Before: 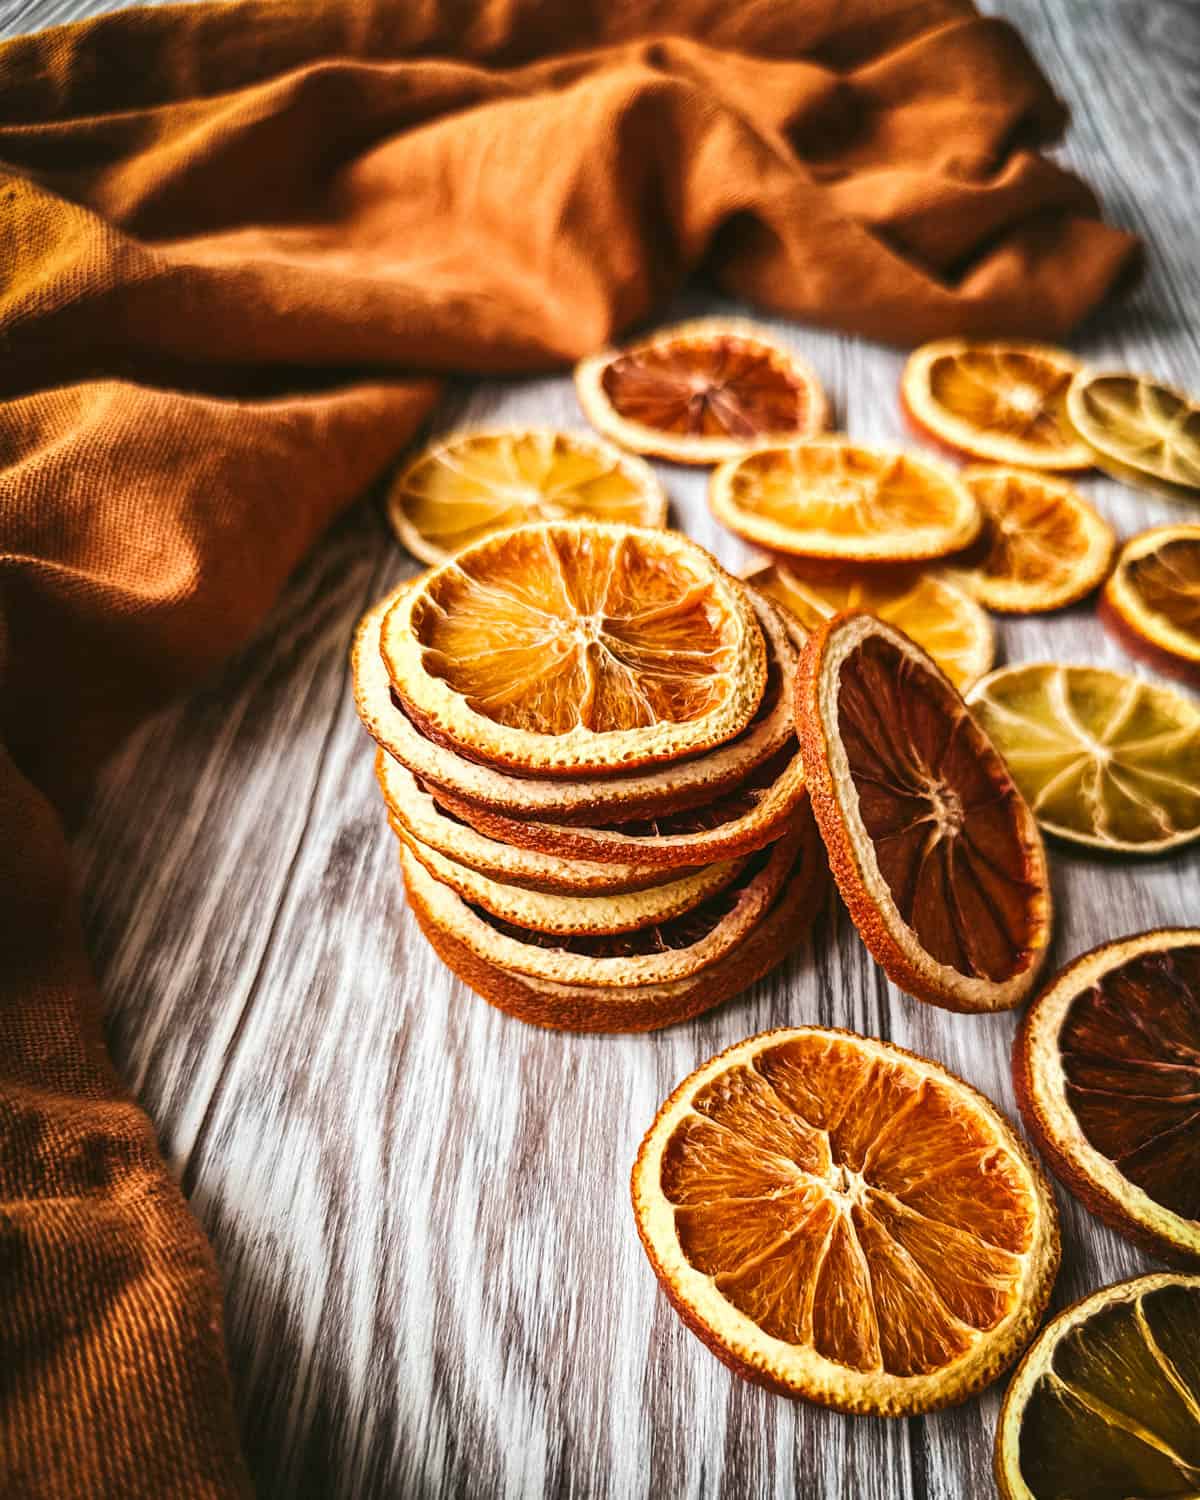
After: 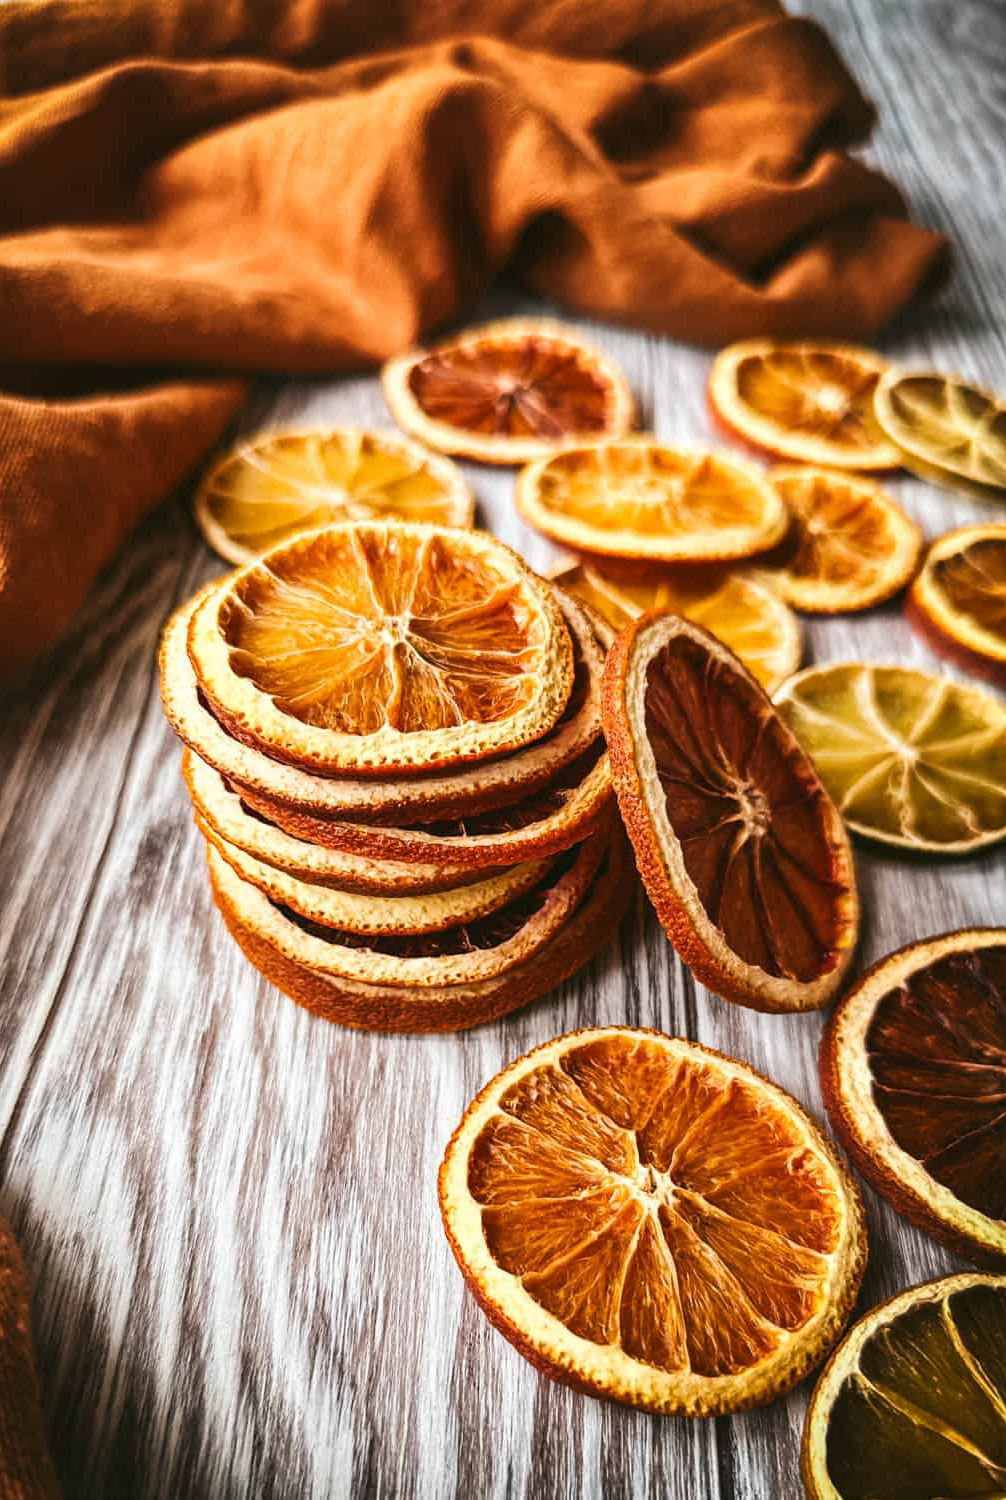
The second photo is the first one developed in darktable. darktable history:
crop: left 16.154%
